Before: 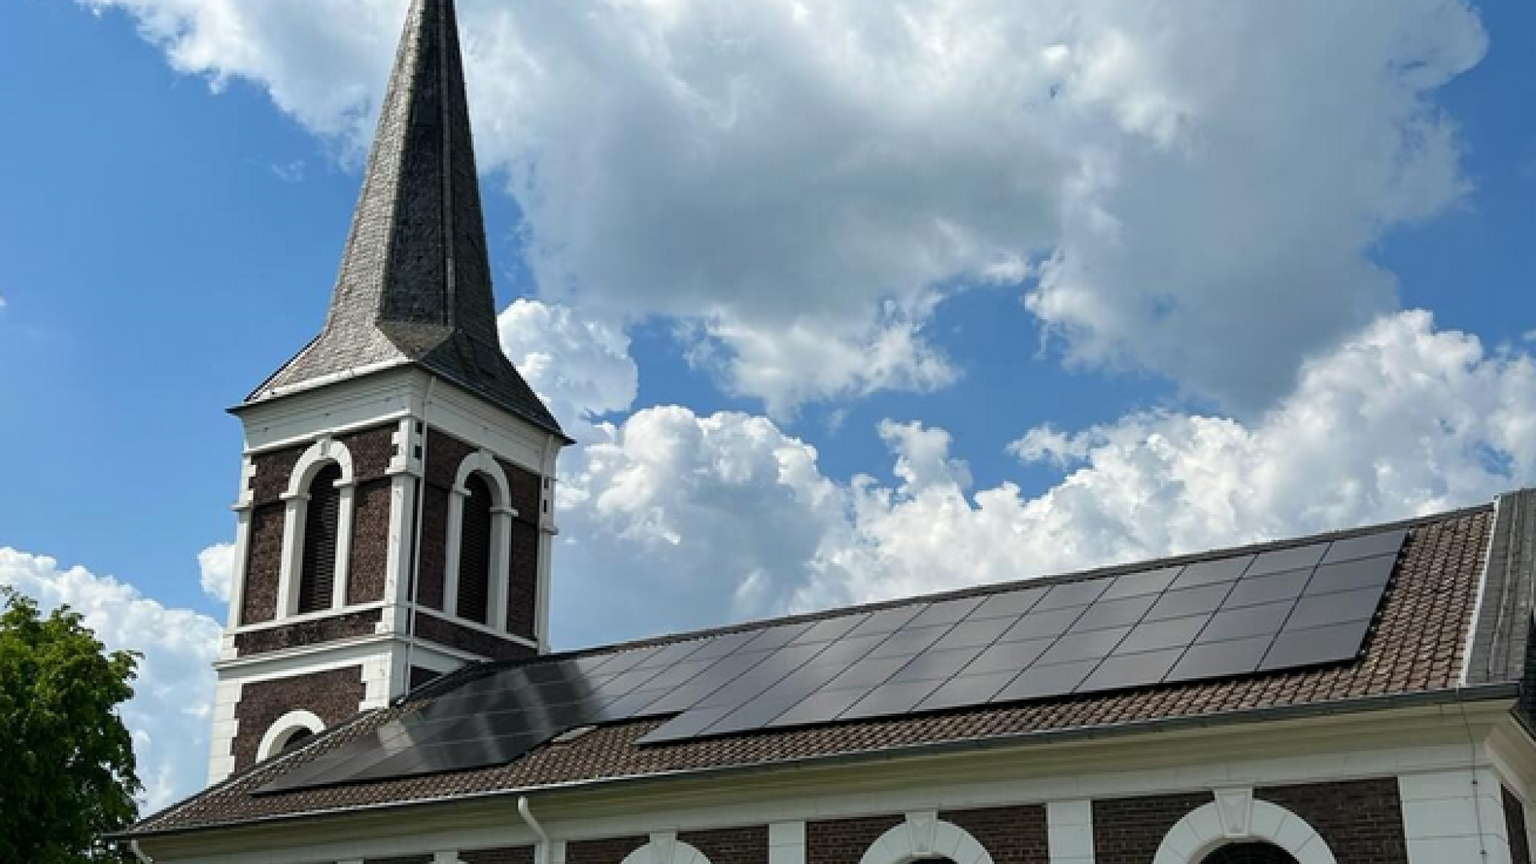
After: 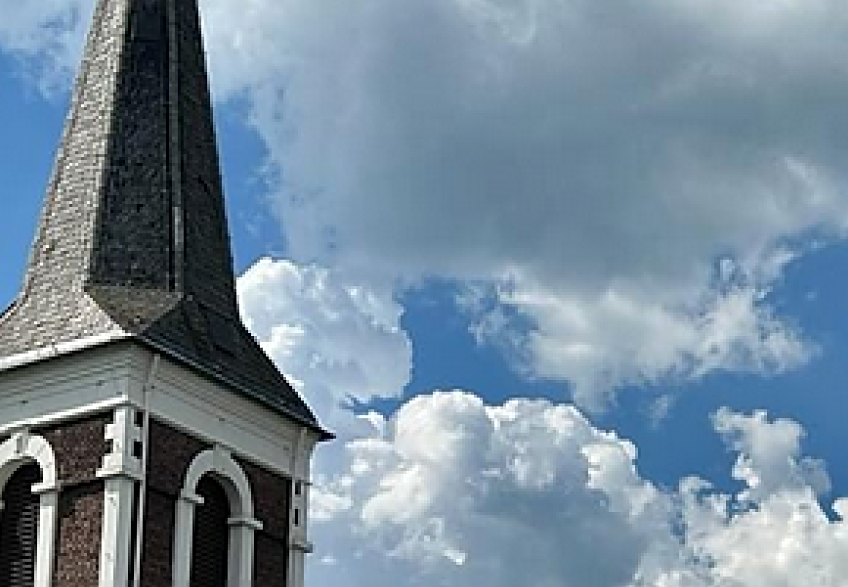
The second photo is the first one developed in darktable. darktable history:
shadows and highlights: shadows 58.48, highlights -60.39, soften with gaussian
sharpen: radius 2.709, amount 0.677
crop: left 20.086%, top 10.812%, right 35.711%, bottom 34.787%
